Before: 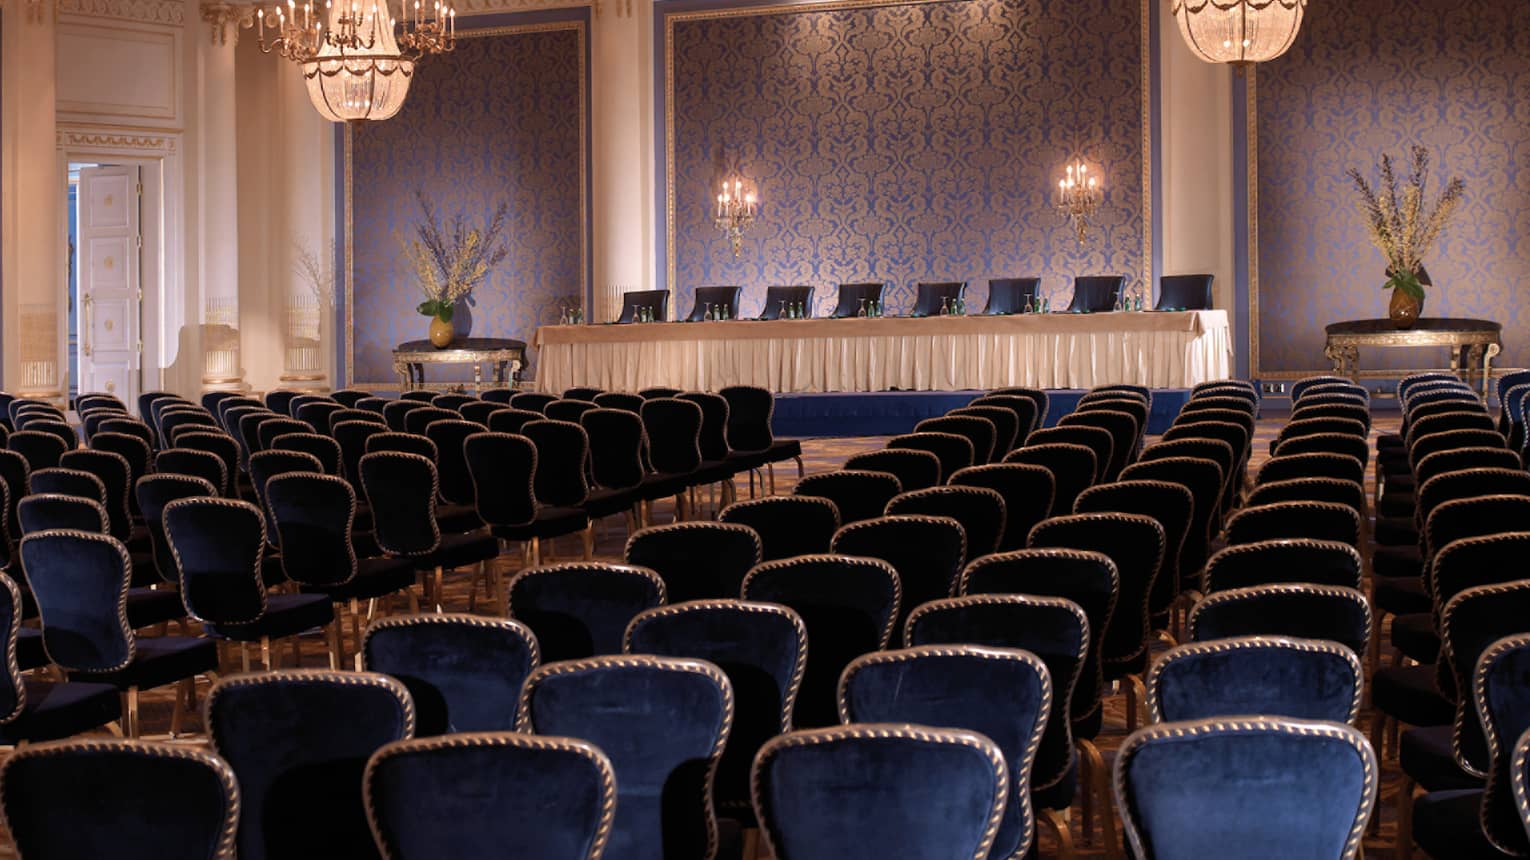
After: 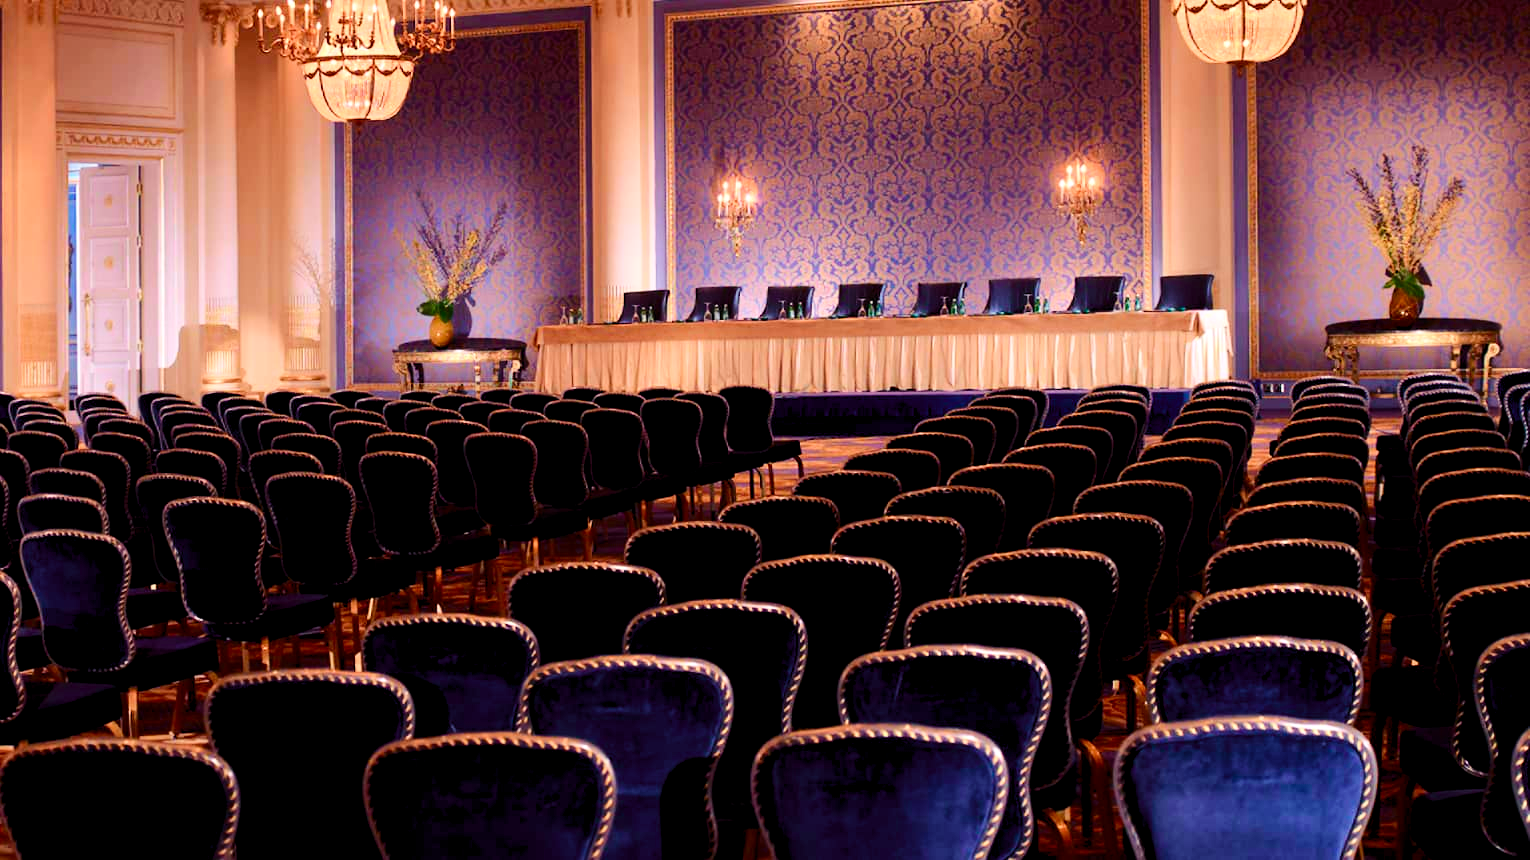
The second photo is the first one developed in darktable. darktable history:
levels: levels [0.026, 0.507, 0.987]
contrast brightness saturation: contrast 0.158, saturation 0.313
color balance rgb: shadows lift › luminance -22.049%, shadows lift › chroma 6.551%, shadows lift › hue 269.69°, perceptual saturation grading › global saturation 20%, perceptual saturation grading › highlights -49.442%, perceptual saturation grading › shadows 25.929%, global vibrance 20.597%
tone curve: curves: ch0 [(0, 0) (0.051, 0.047) (0.102, 0.099) (0.228, 0.275) (0.432, 0.535) (0.695, 0.778) (0.908, 0.946) (1, 1)]; ch1 [(0, 0) (0.339, 0.298) (0.402, 0.363) (0.453, 0.413) (0.485, 0.469) (0.494, 0.493) (0.504, 0.501) (0.525, 0.534) (0.563, 0.595) (0.597, 0.638) (1, 1)]; ch2 [(0, 0) (0.48, 0.48) (0.504, 0.5) (0.539, 0.554) (0.59, 0.63) (0.642, 0.684) (0.824, 0.815) (1, 1)], color space Lab, independent channels, preserve colors none
